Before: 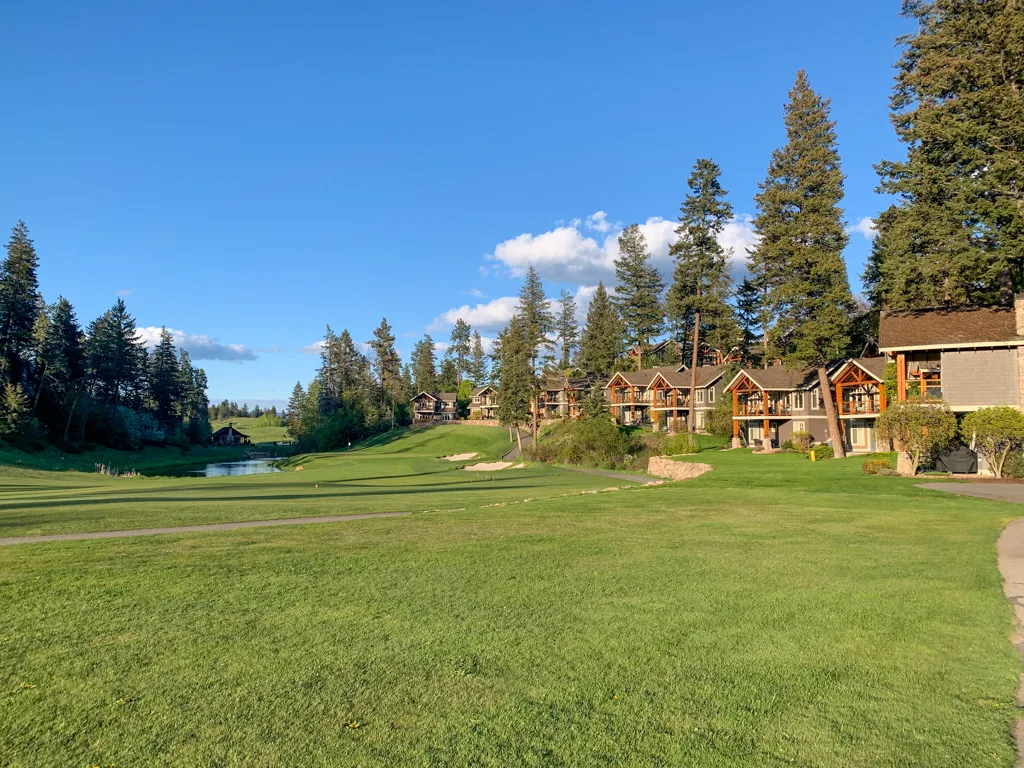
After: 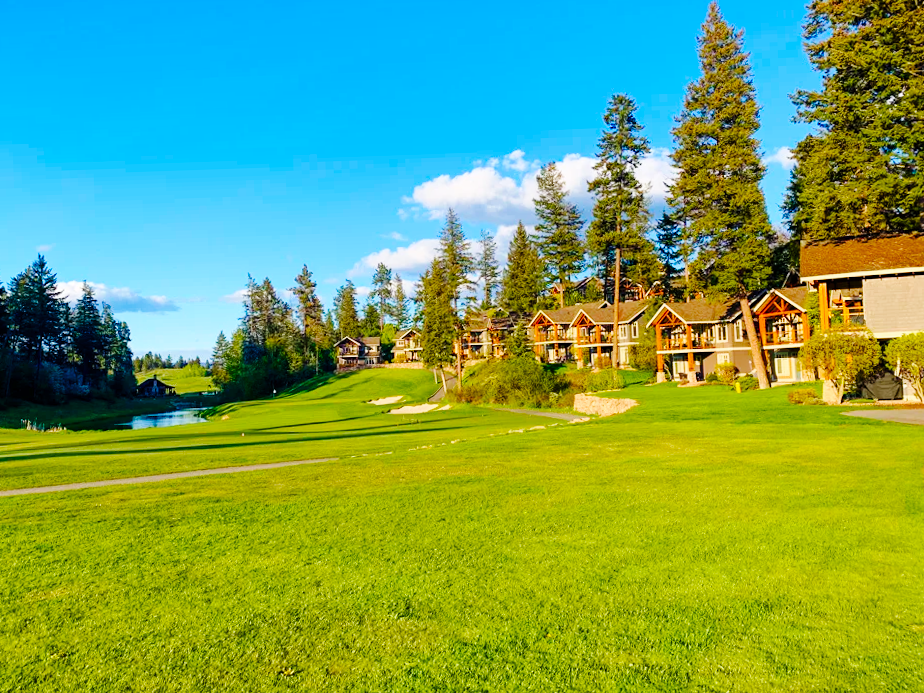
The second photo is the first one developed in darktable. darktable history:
crop and rotate: angle 1.96°, left 5.673%, top 5.673%
base curve: curves: ch0 [(0, 0) (0.036, 0.025) (0.121, 0.166) (0.206, 0.329) (0.605, 0.79) (1, 1)], preserve colors none
color balance rgb: perceptual saturation grading › global saturation 20%, perceptual saturation grading › highlights -25%, perceptual saturation grading › shadows 25%, global vibrance 50%
